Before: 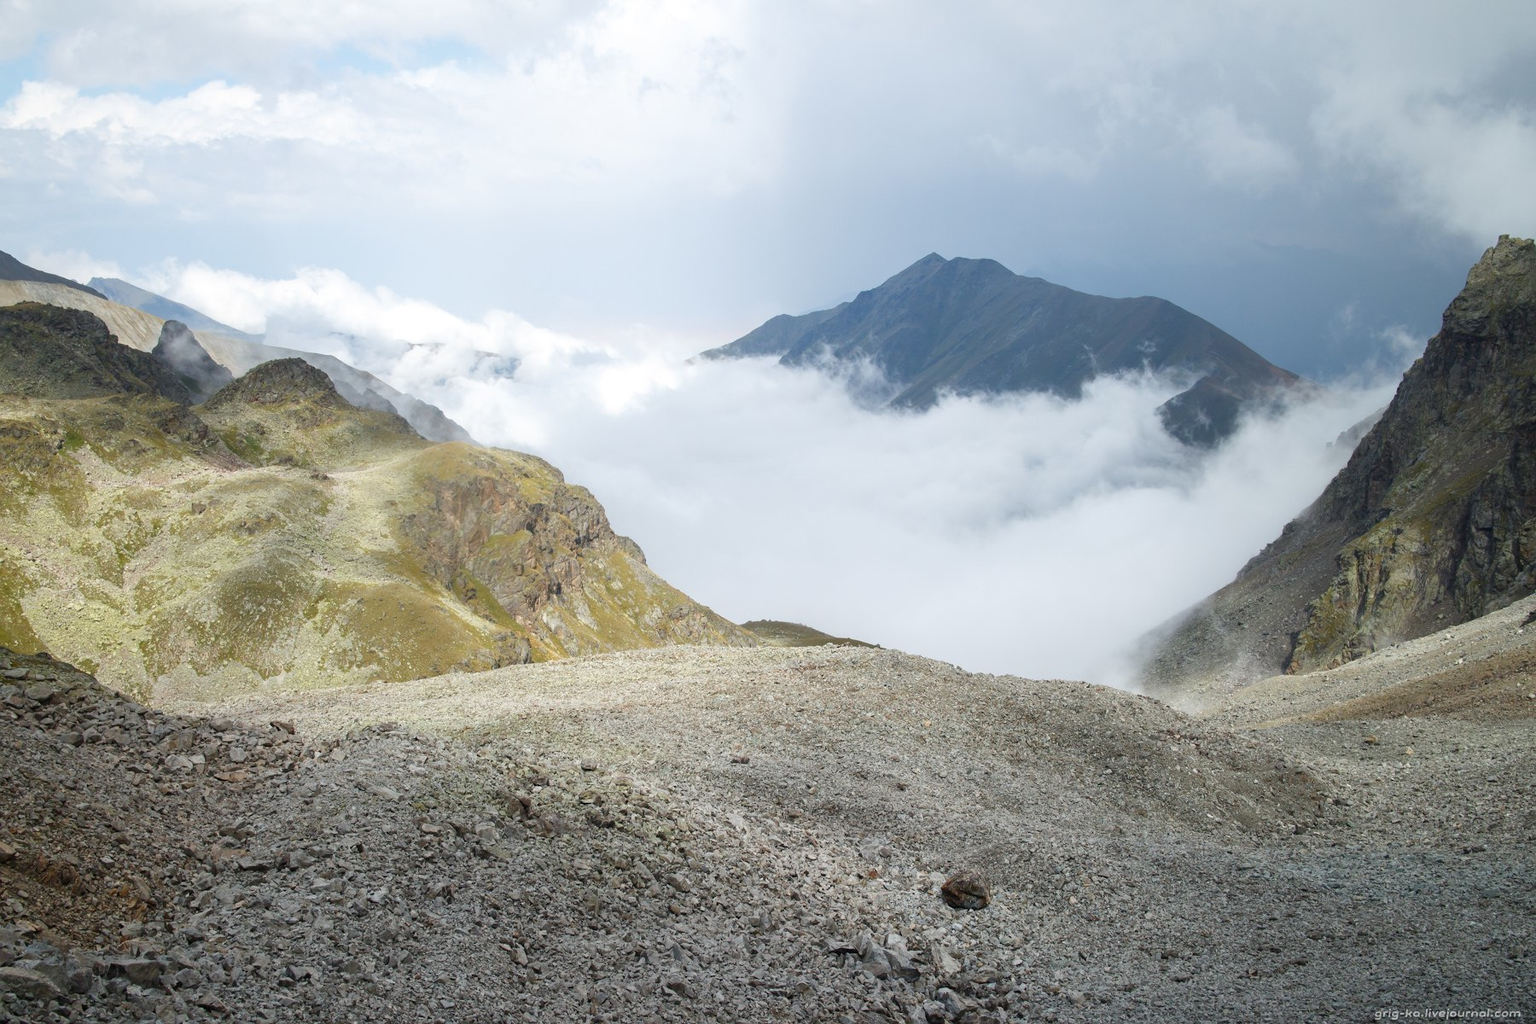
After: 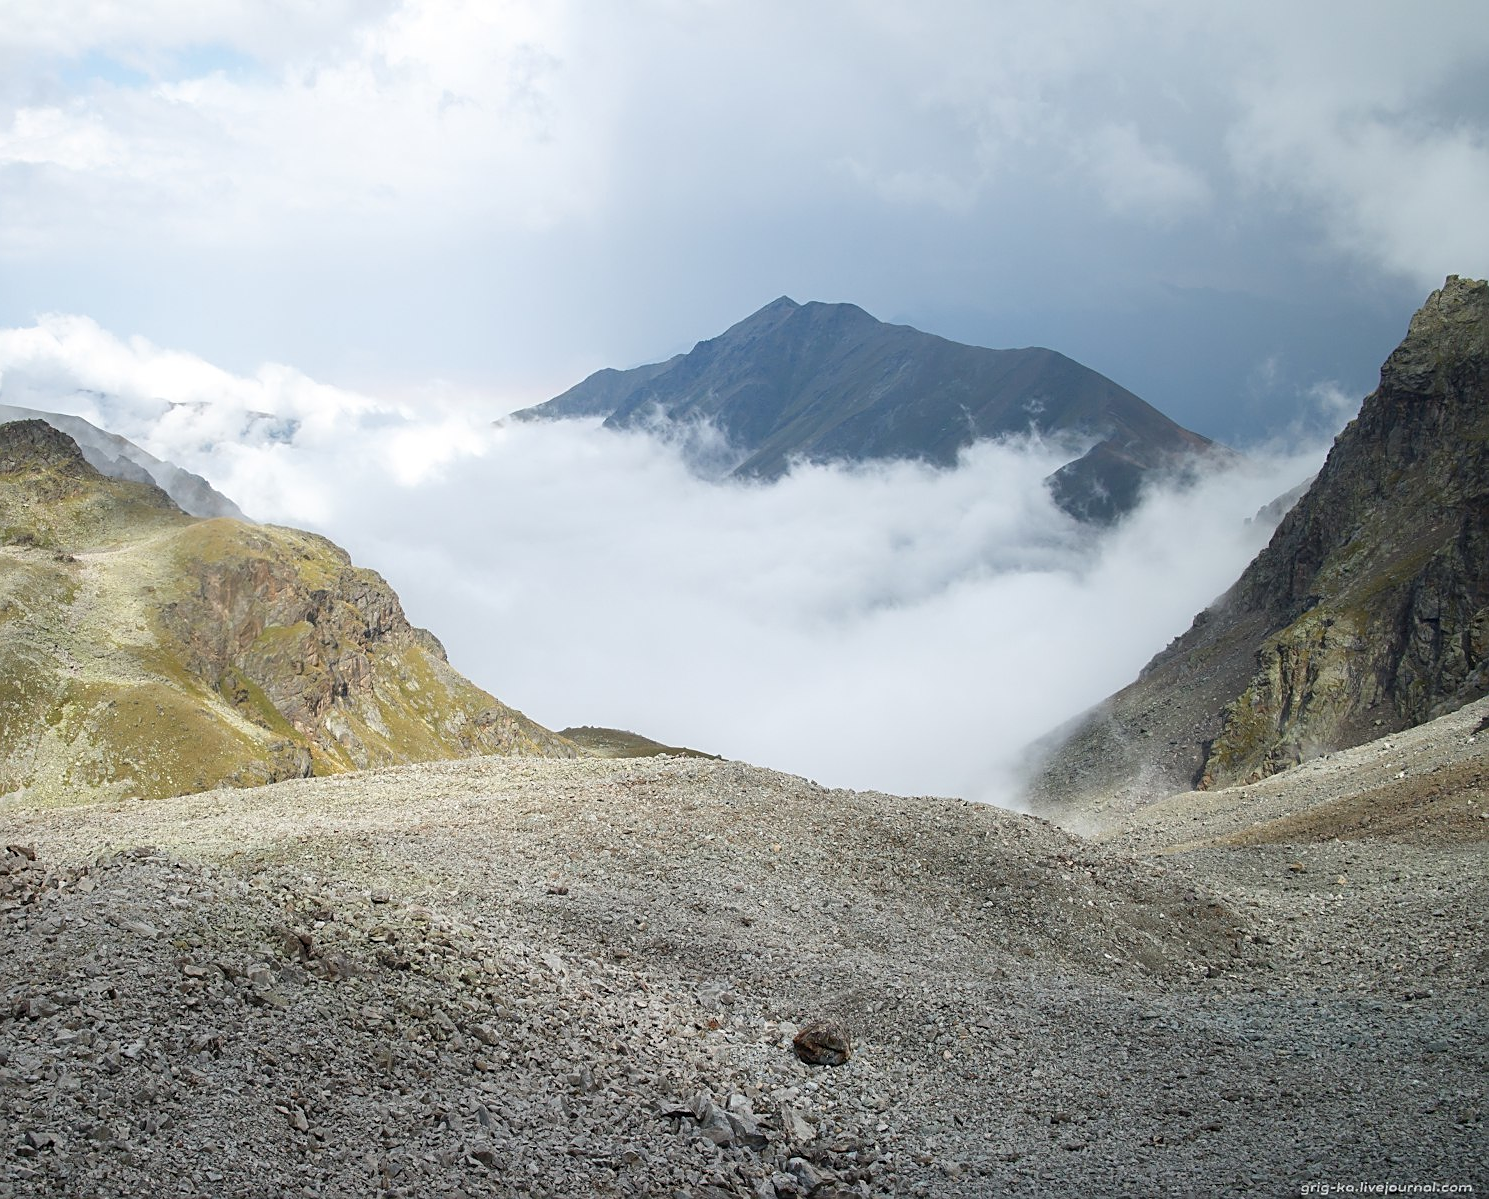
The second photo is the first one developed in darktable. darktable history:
crop: left 17.255%, bottom 0.048%
sharpen: on, module defaults
